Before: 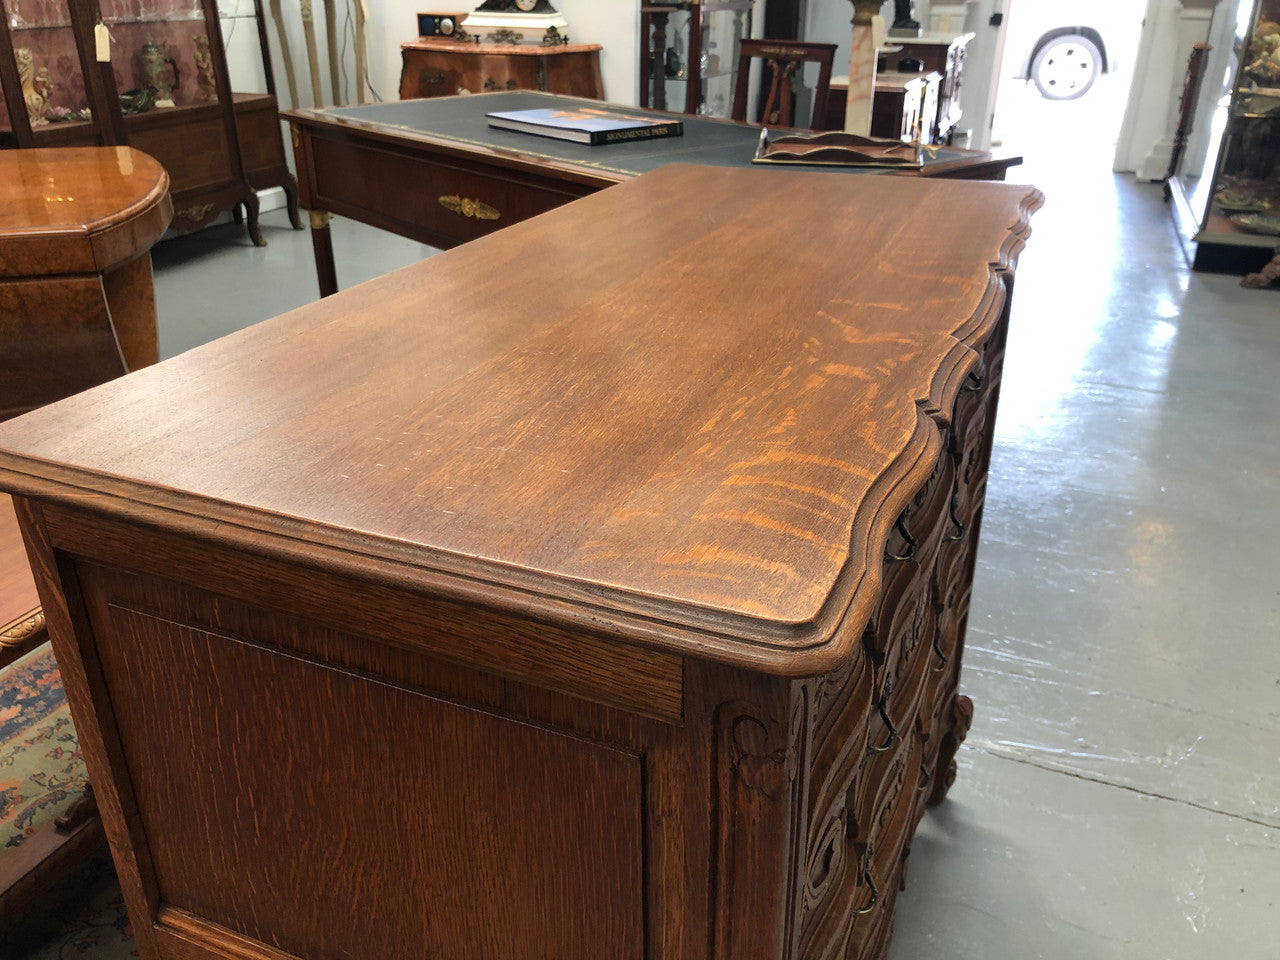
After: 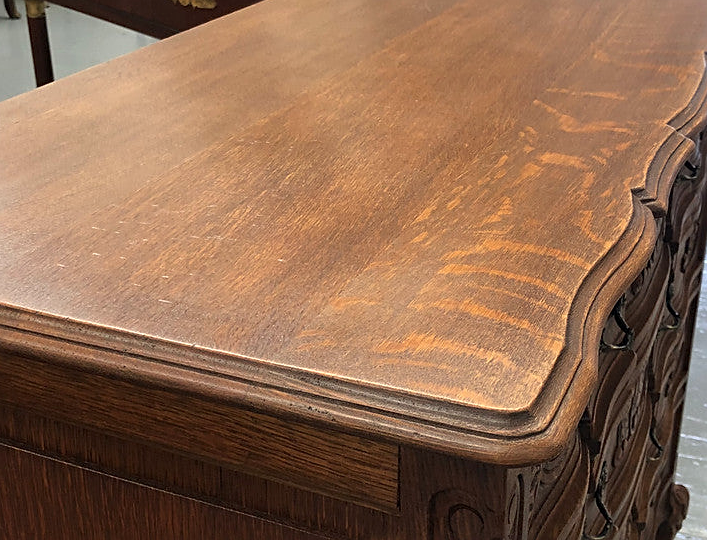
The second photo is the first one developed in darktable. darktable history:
crop and rotate: left 22.189%, top 22.009%, right 22.552%, bottom 21.737%
tone equalizer: on, module defaults
contrast brightness saturation: saturation -0.053
sharpen: on, module defaults
